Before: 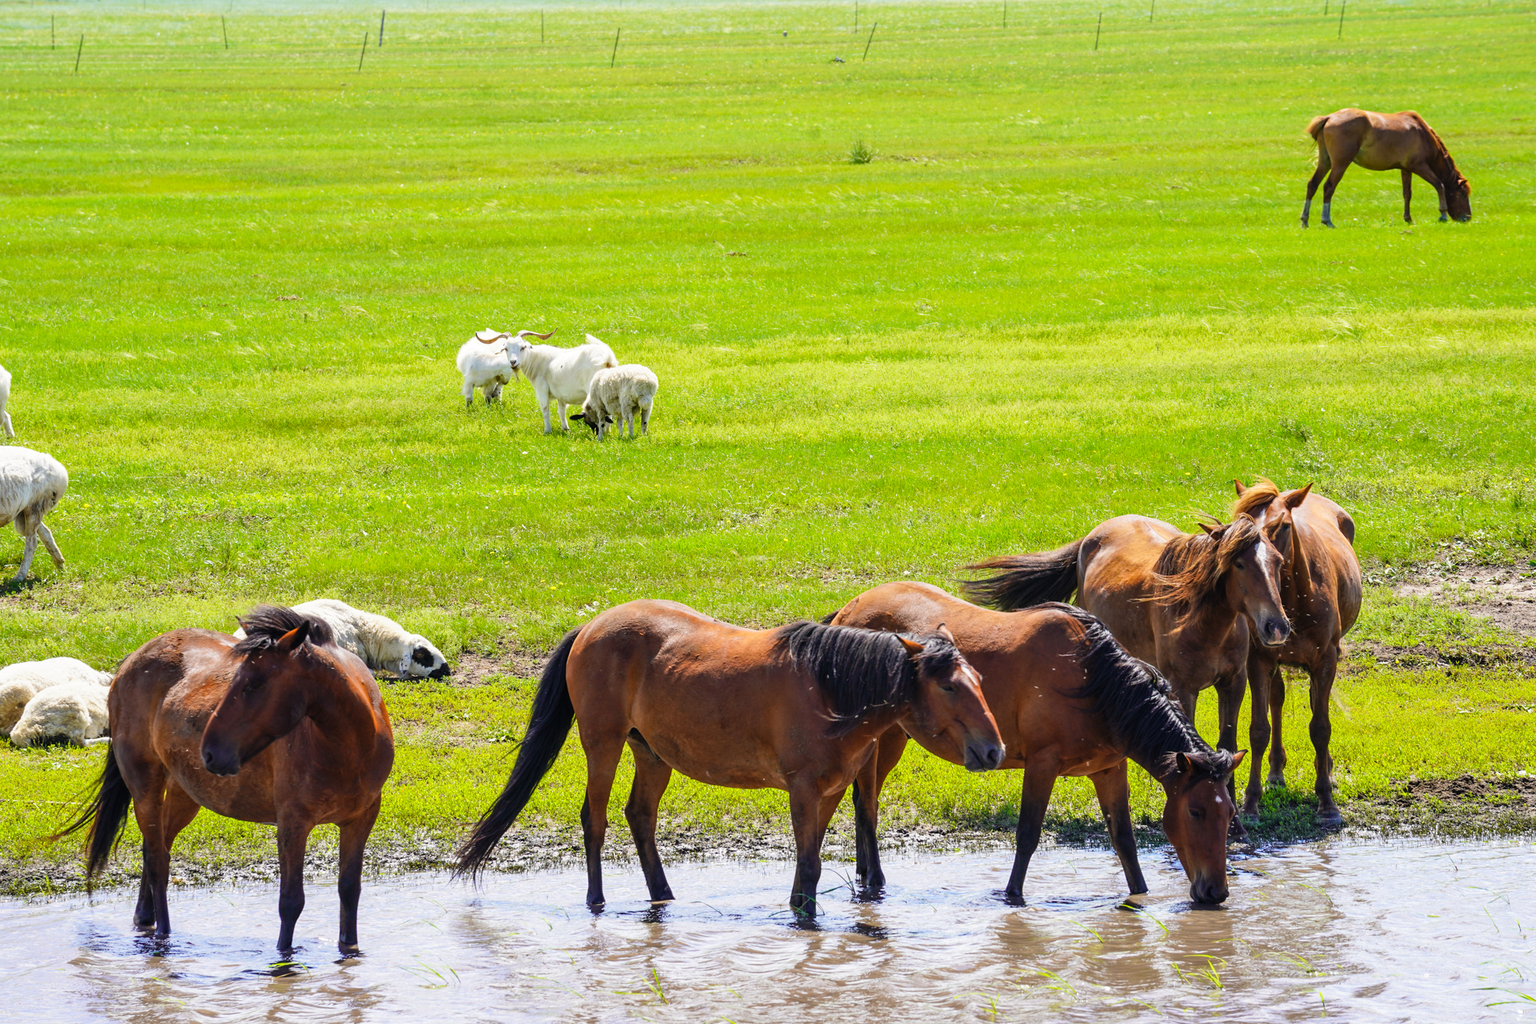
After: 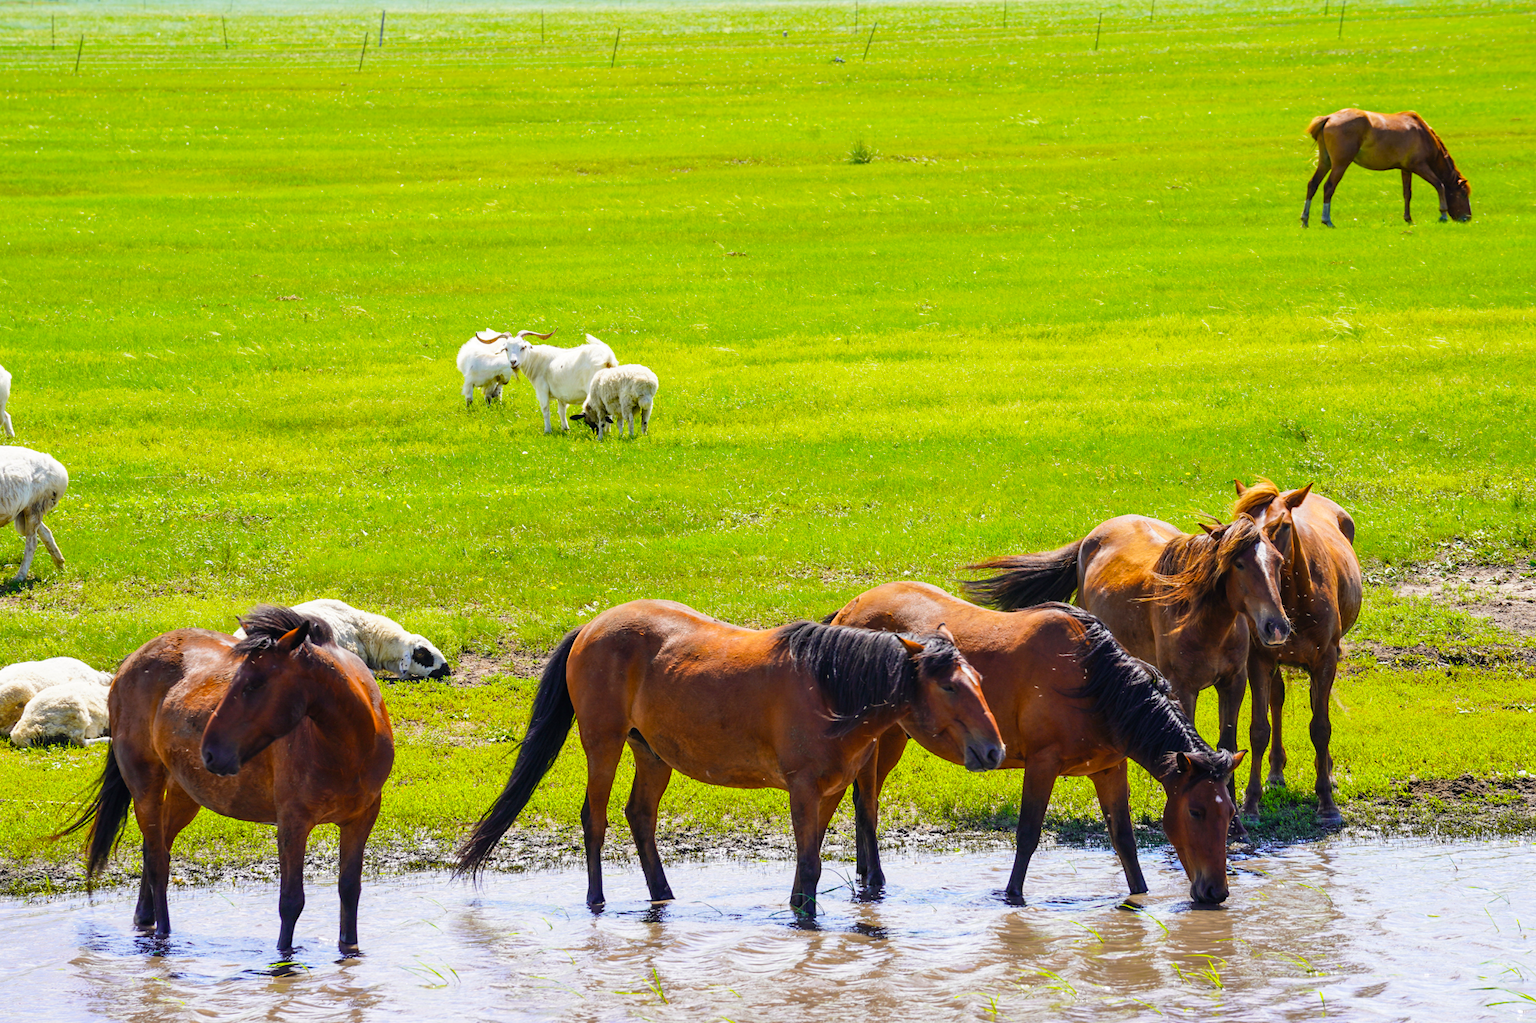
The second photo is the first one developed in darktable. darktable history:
color balance rgb: perceptual saturation grading › global saturation 25.339%
